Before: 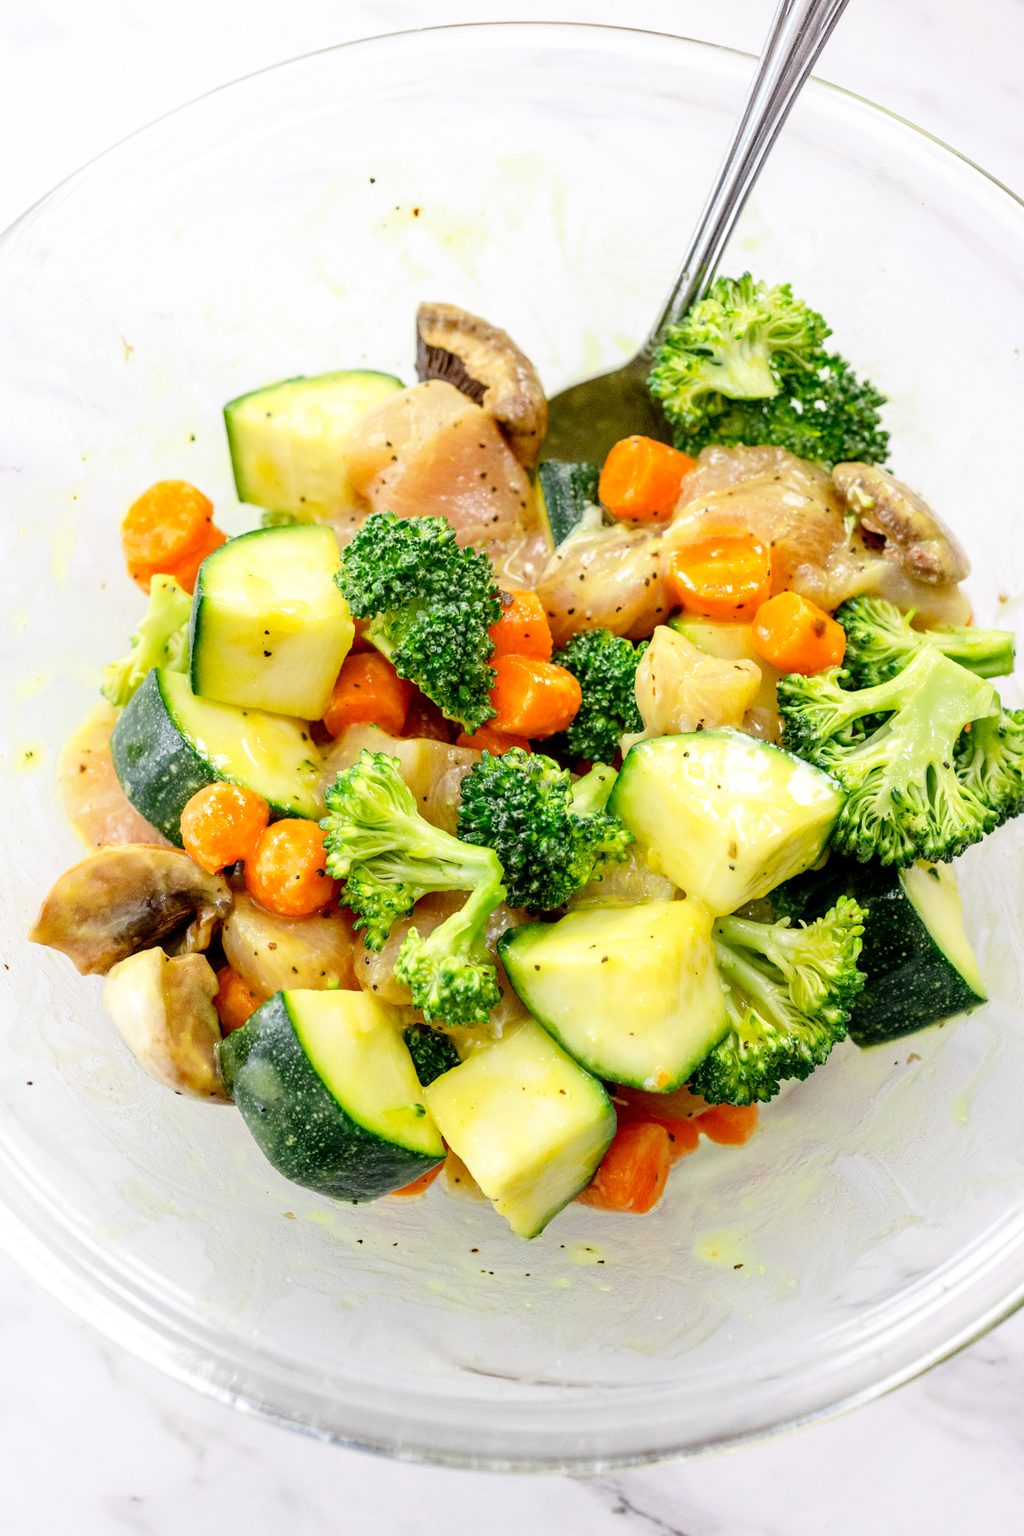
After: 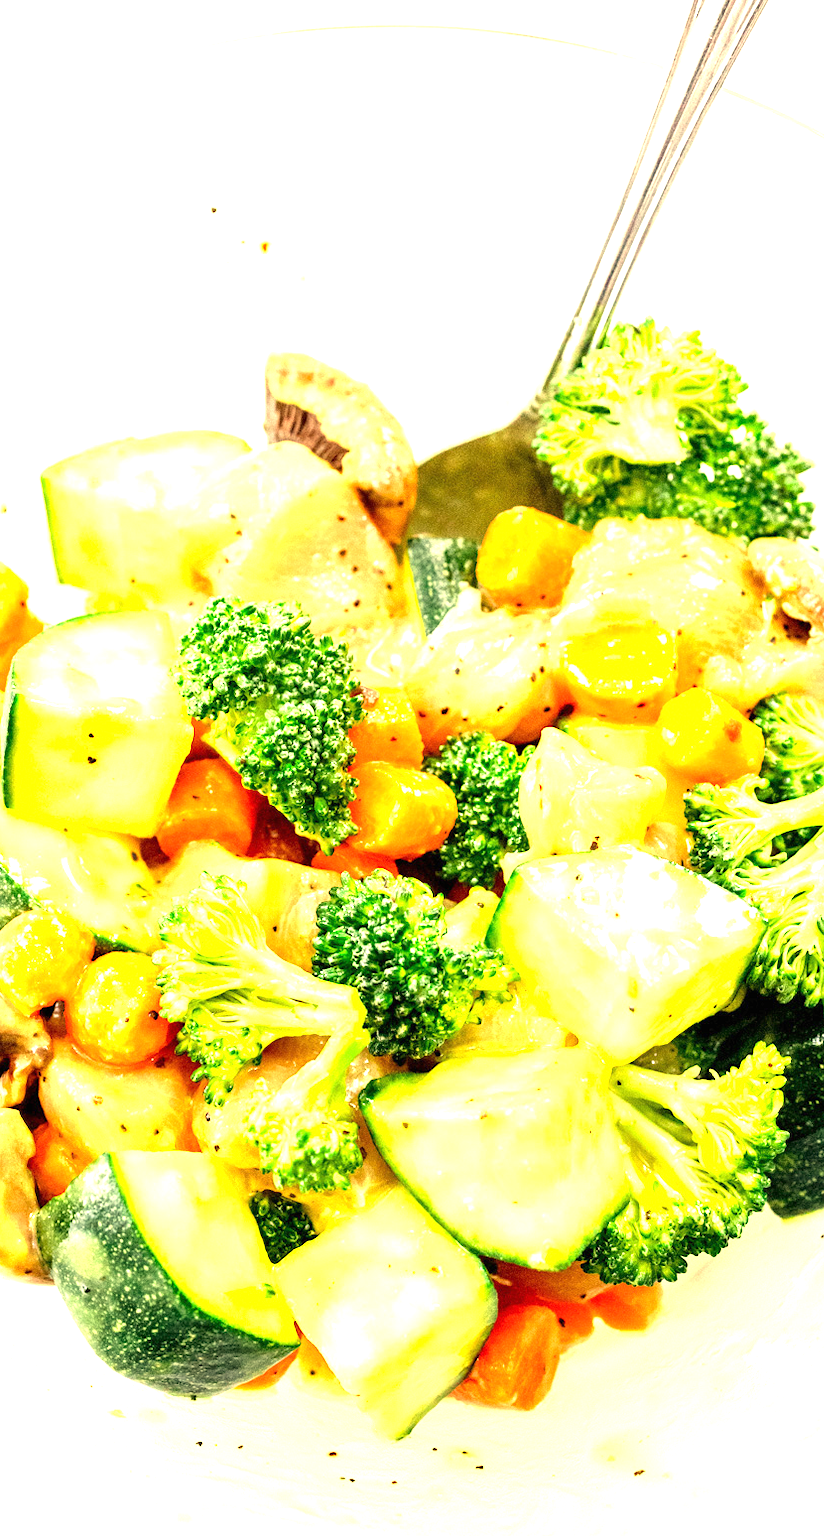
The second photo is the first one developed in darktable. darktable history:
crop: left 18.479%, right 12.2%, bottom 13.971%
white balance: red 1.08, blue 0.791
exposure: black level correction 0, exposure 1.675 EV, compensate exposure bias true, compensate highlight preservation false
